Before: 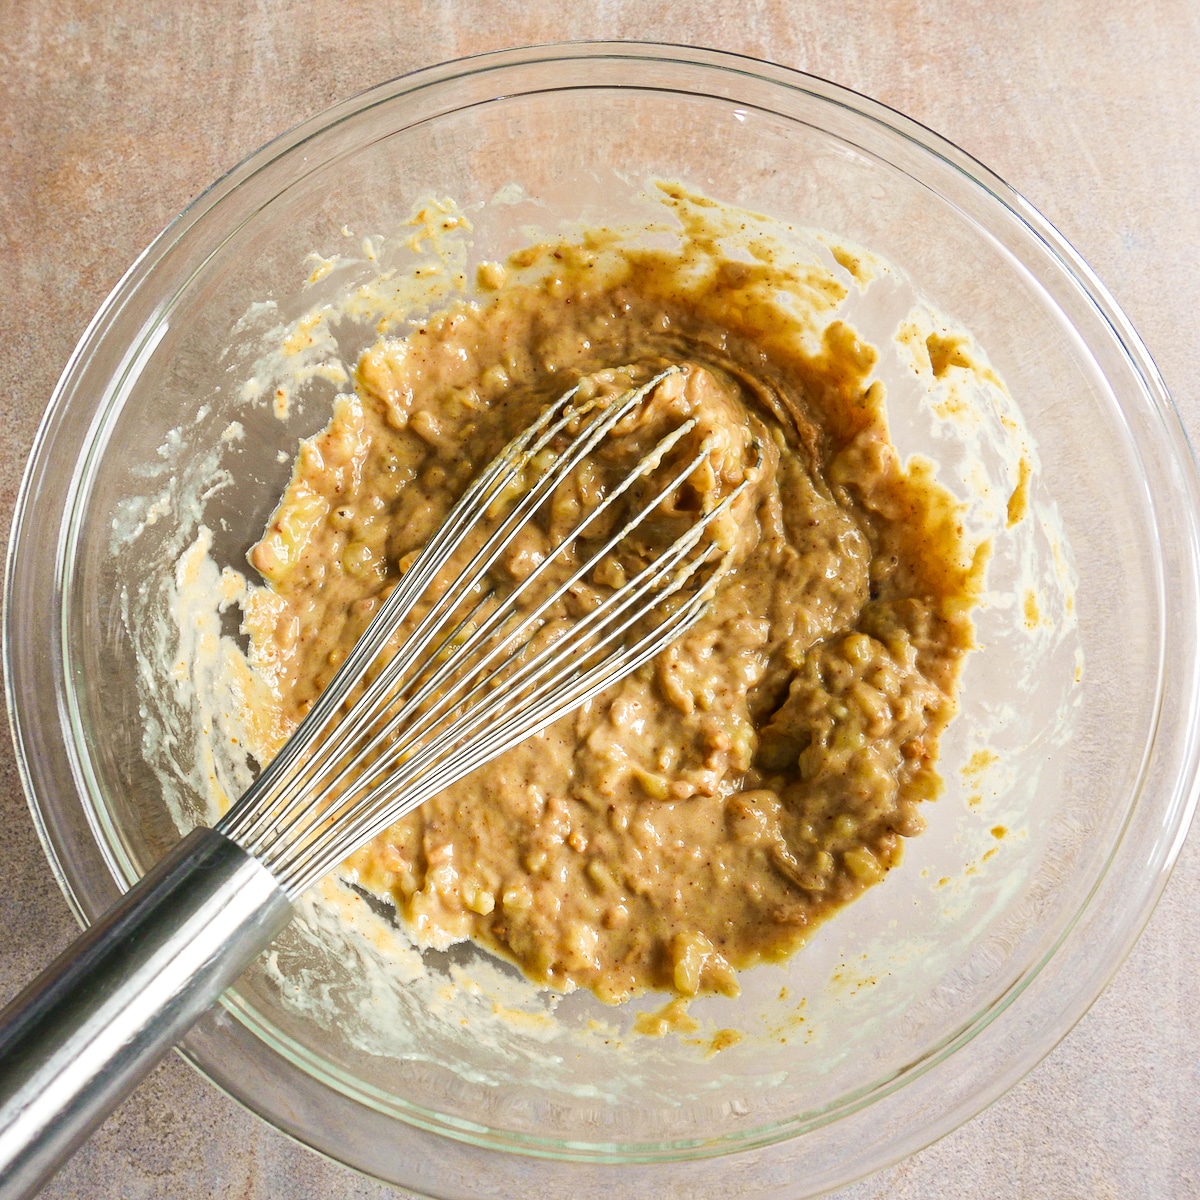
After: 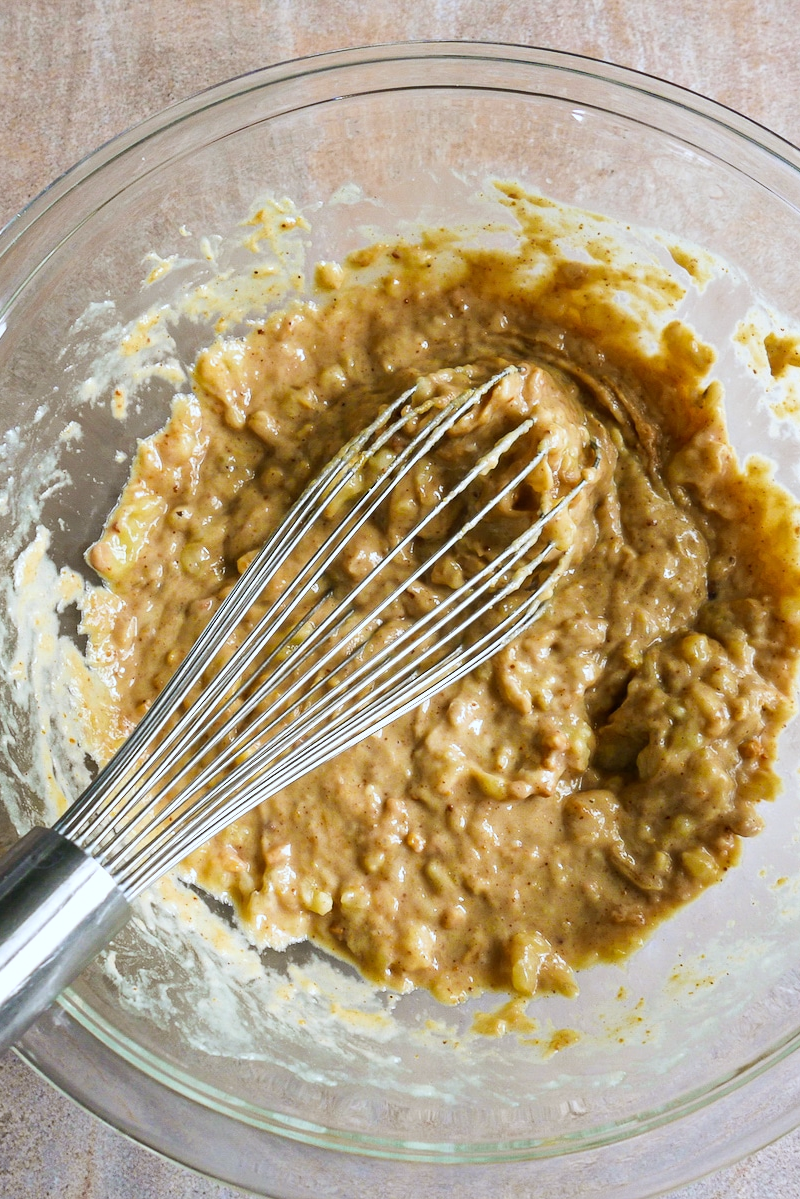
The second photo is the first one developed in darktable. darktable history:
crop and rotate: left 13.537%, right 19.796%
white balance: red 0.954, blue 1.079
base curve: curves: ch0 [(0, 0) (0.303, 0.277) (1, 1)]
